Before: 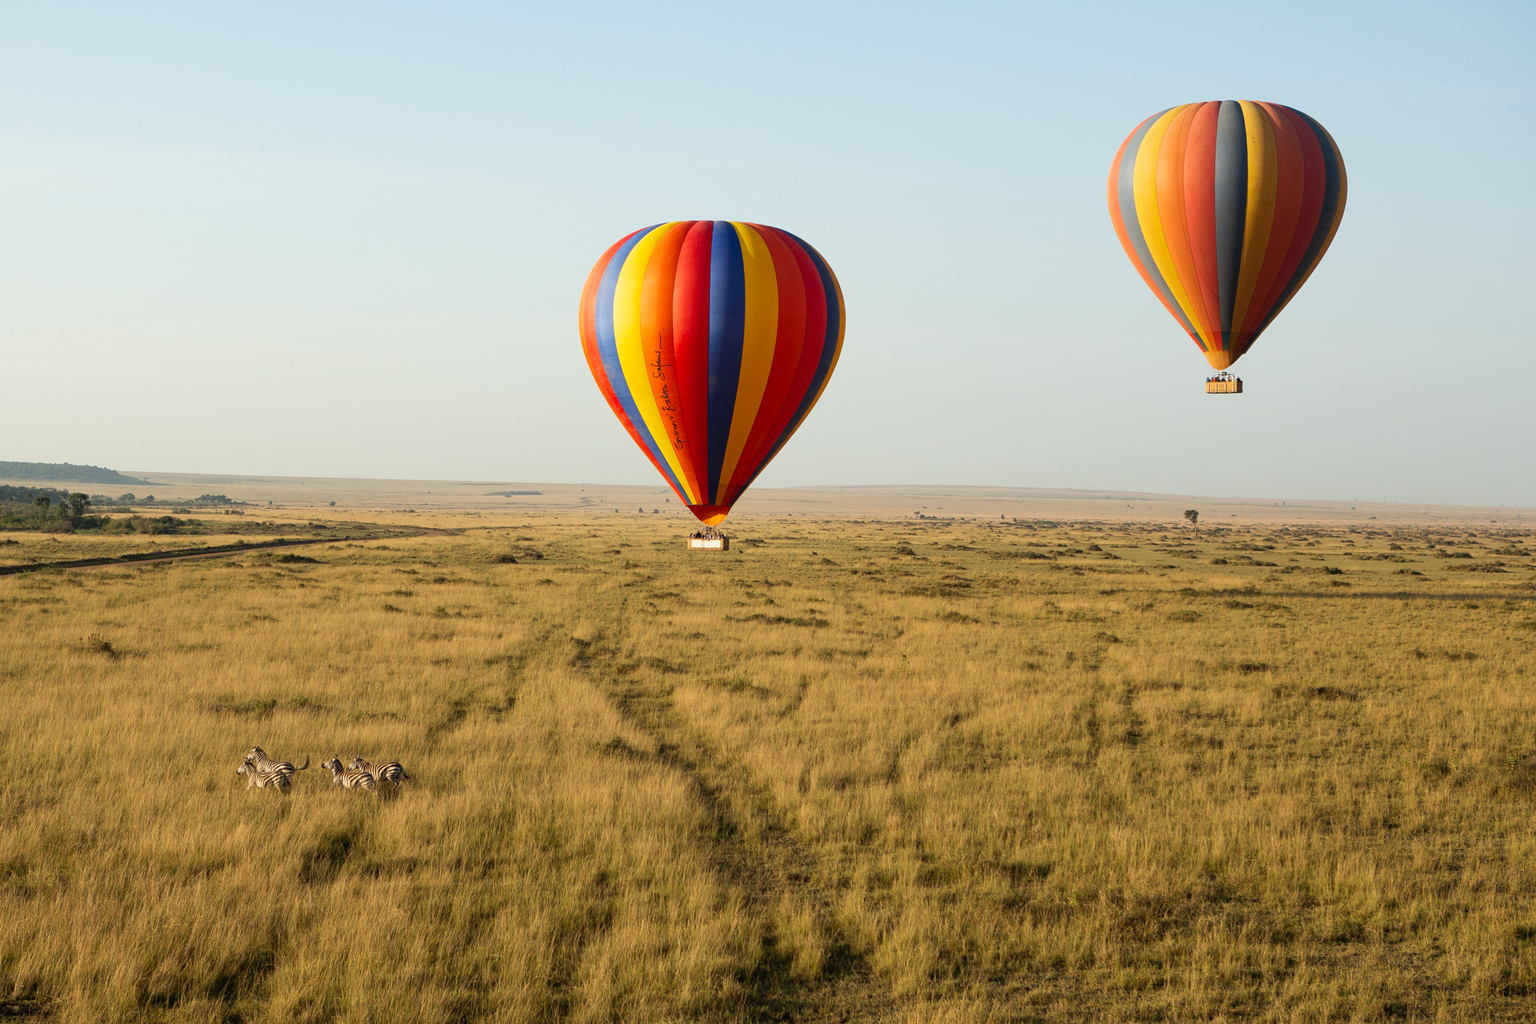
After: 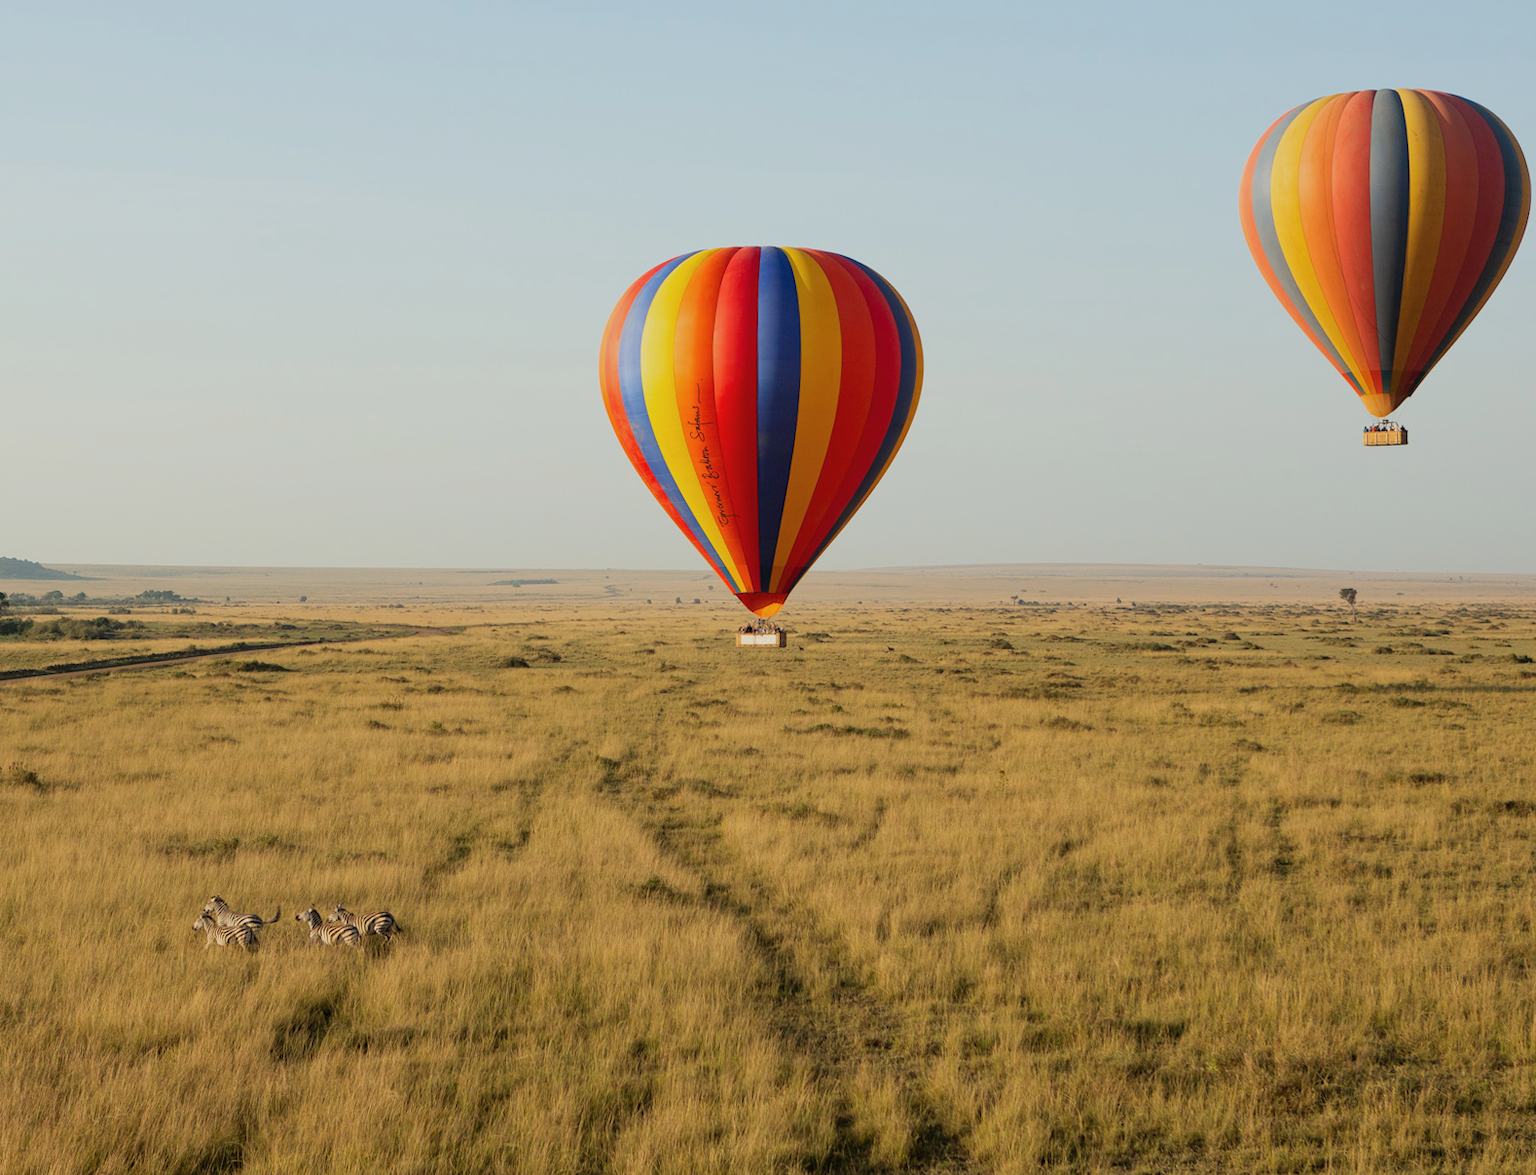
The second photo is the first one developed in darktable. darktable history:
color balance rgb: perceptual saturation grading › global saturation -0.31%, global vibrance -8%, contrast -13%, saturation formula JzAzBz (2021)
filmic rgb: black relative exposure -11.35 EV, white relative exposure 3.22 EV, hardness 6.76, color science v6 (2022)
crop and rotate: angle 1°, left 4.281%, top 0.642%, right 11.383%, bottom 2.486%
